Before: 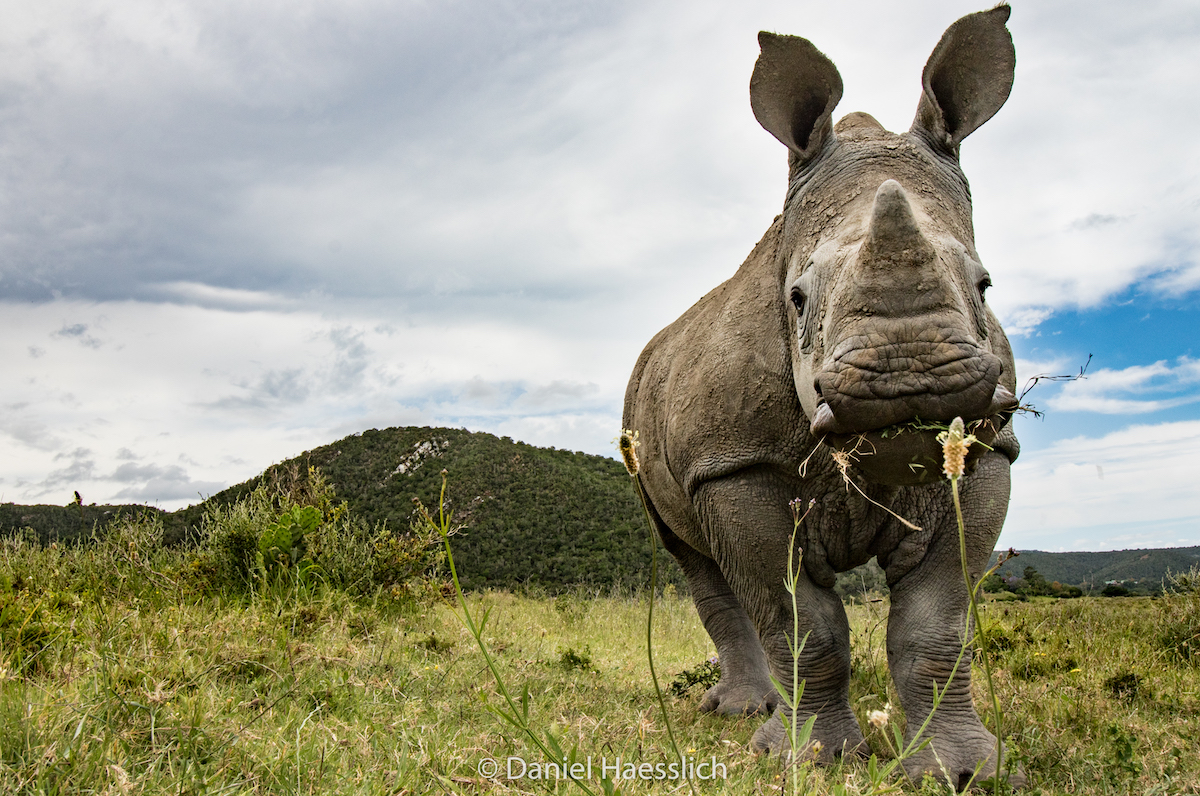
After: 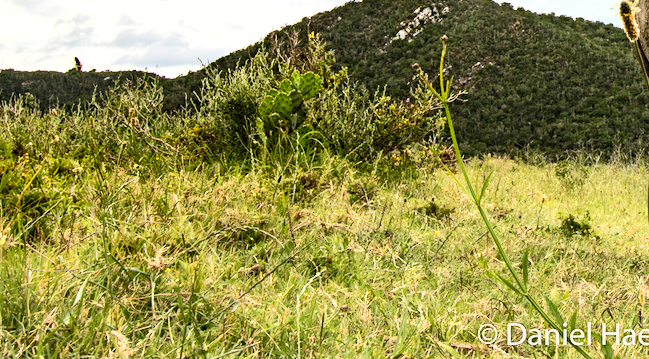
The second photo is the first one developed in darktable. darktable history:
tone equalizer: -8 EV -0.427 EV, -7 EV -0.377 EV, -6 EV -0.332 EV, -5 EV -0.226 EV, -3 EV 0.247 EV, -2 EV 0.337 EV, -1 EV 0.363 EV, +0 EV 0.419 EV, edges refinement/feathering 500, mask exposure compensation -1.57 EV, preserve details no
contrast brightness saturation: contrast 0.2, brightness 0.158, saturation 0.219
crop and rotate: top 54.724%, right 45.847%, bottom 0.141%
